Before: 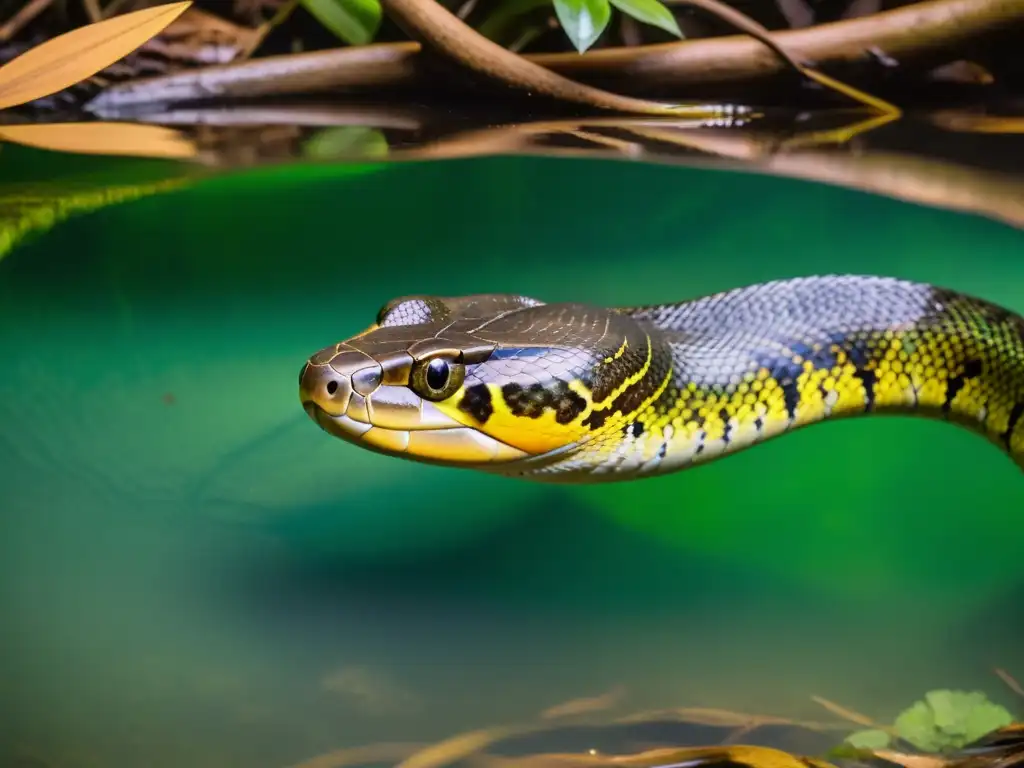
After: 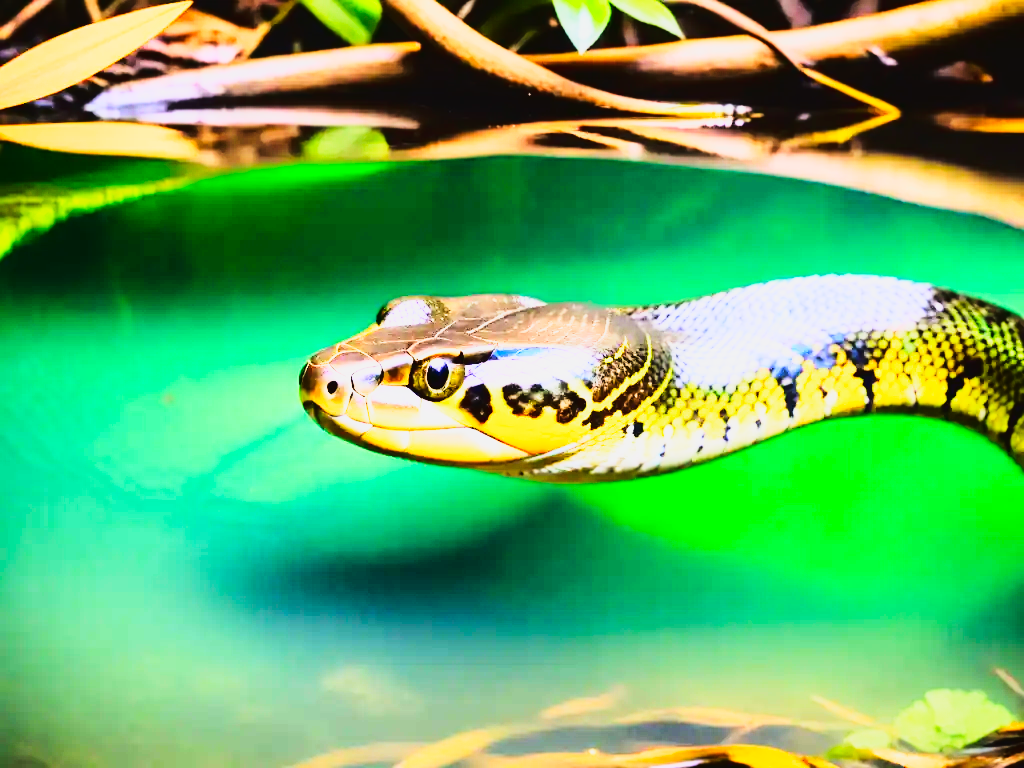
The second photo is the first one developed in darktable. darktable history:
tone curve: curves: ch0 [(0, 0.026) (0.155, 0.133) (0.272, 0.34) (0.434, 0.625) (0.676, 0.871) (0.994, 0.955)], color space Lab, linked channels, preserve colors none
base curve: curves: ch0 [(0, 0) (0.007, 0.004) (0.027, 0.03) (0.046, 0.07) (0.207, 0.54) (0.442, 0.872) (0.673, 0.972) (1, 1)], preserve colors none
